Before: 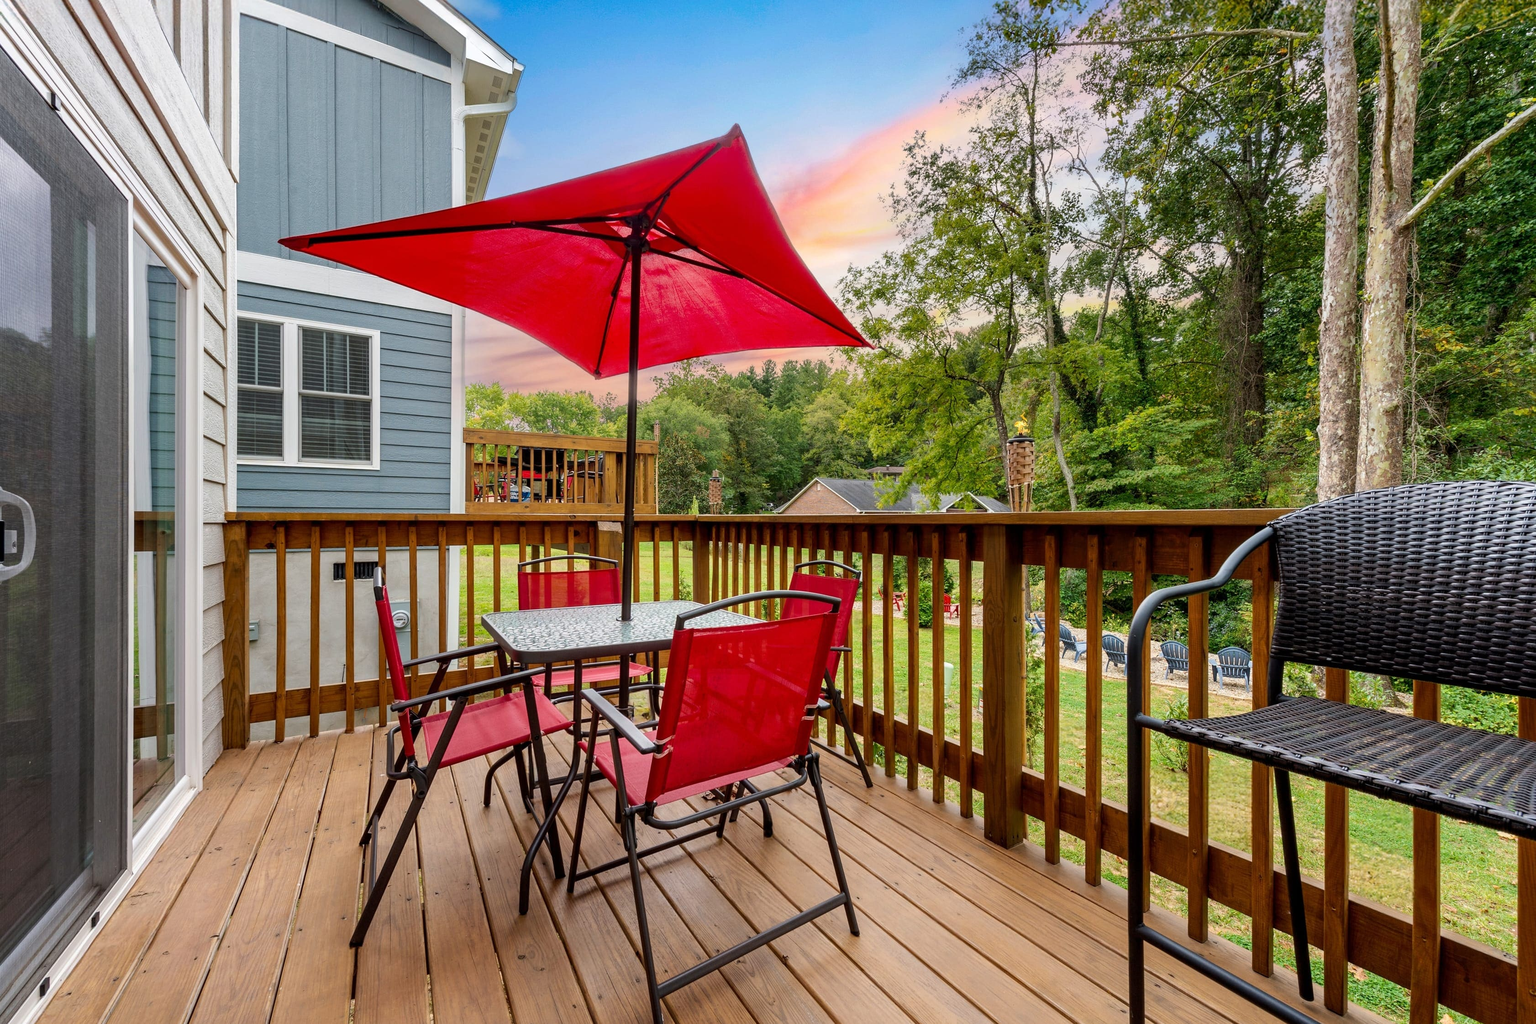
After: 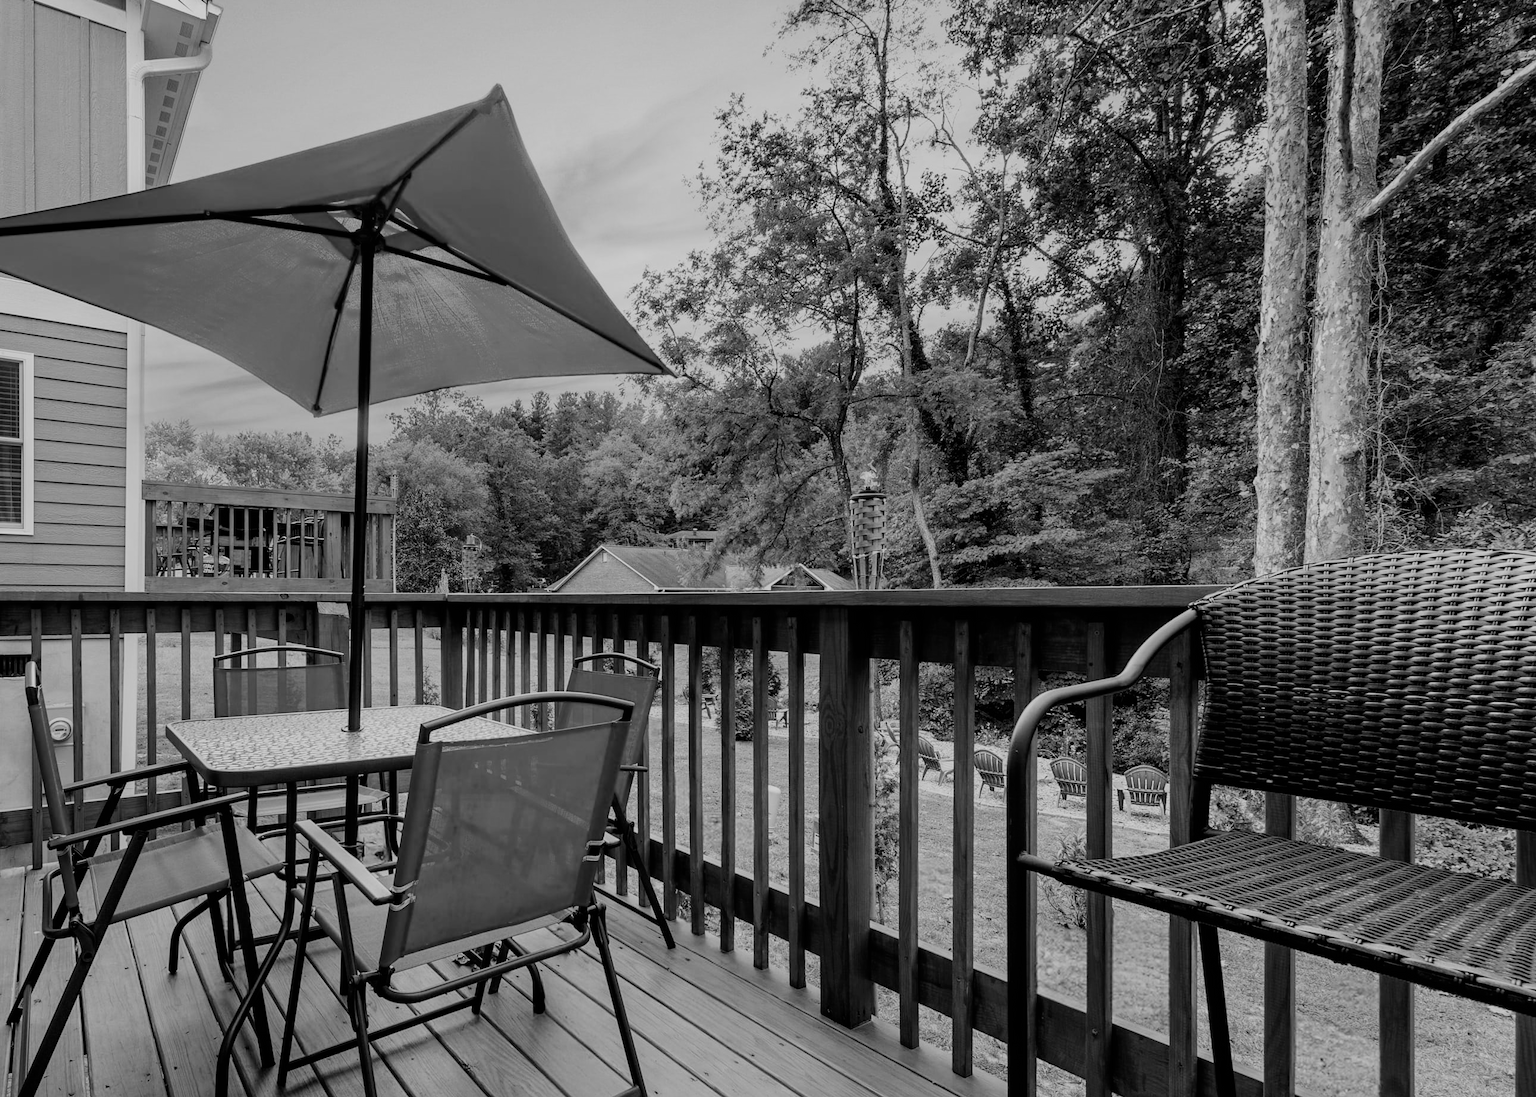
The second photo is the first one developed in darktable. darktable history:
crop: left 23.095%, top 5.827%, bottom 11.854%
monochrome: a 0, b 0, size 0.5, highlights 0.57
color calibration: output gray [0.22, 0.42, 0.37, 0], gray › normalize channels true, illuminant same as pipeline (D50), adaptation XYZ, x 0.346, y 0.359, gamut compression 0
filmic rgb: black relative exposure -7.65 EV, white relative exposure 4.56 EV, hardness 3.61, contrast 1.05
